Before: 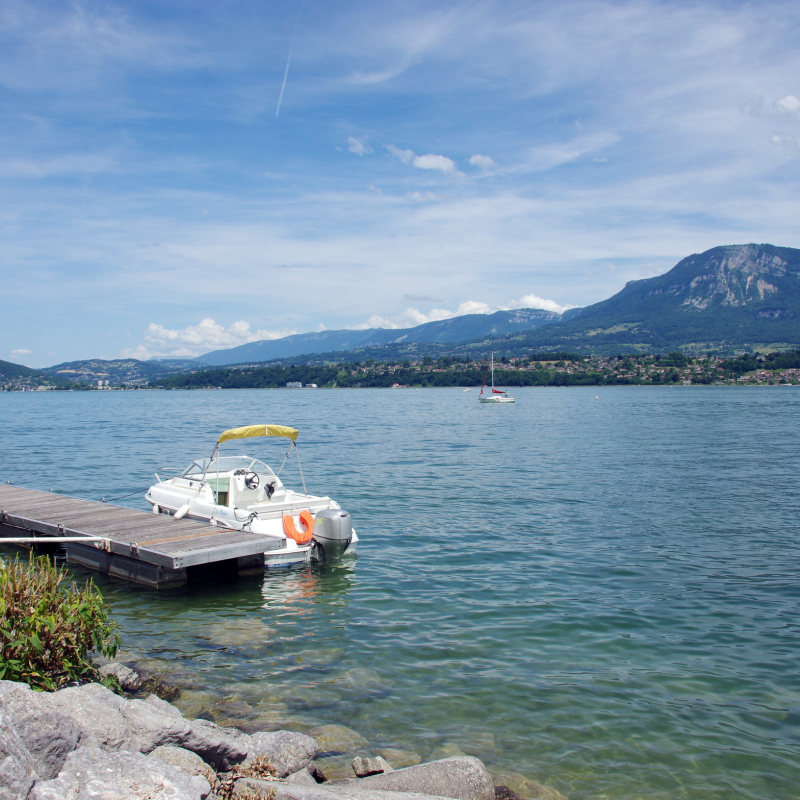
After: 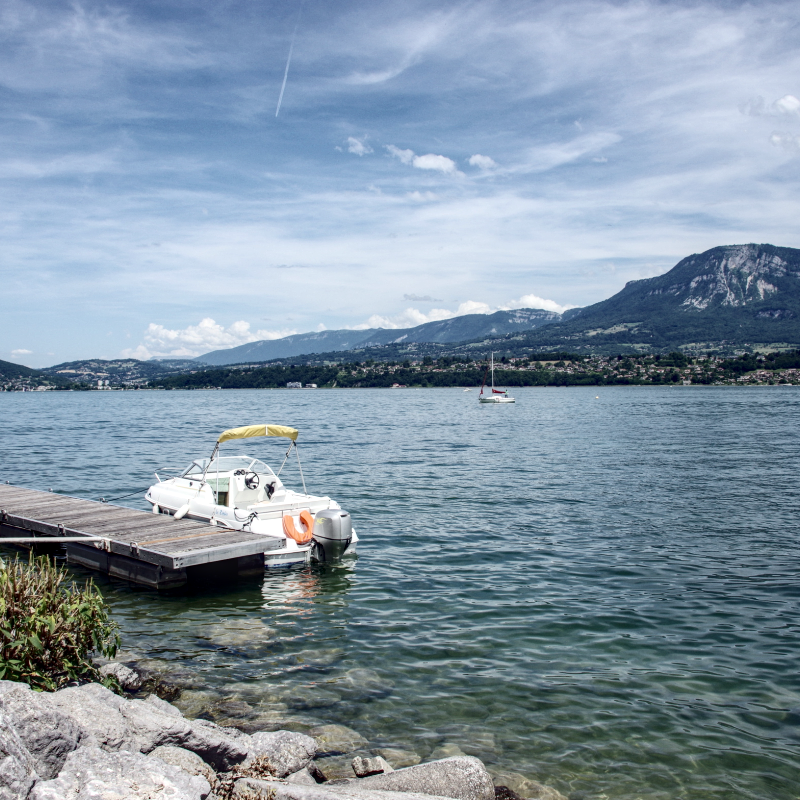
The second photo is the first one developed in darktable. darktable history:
local contrast: highlights 25%, detail 130%
exposure: compensate highlight preservation false
haze removal: compatibility mode true, adaptive false
contrast brightness saturation: contrast 0.25, saturation -0.31
